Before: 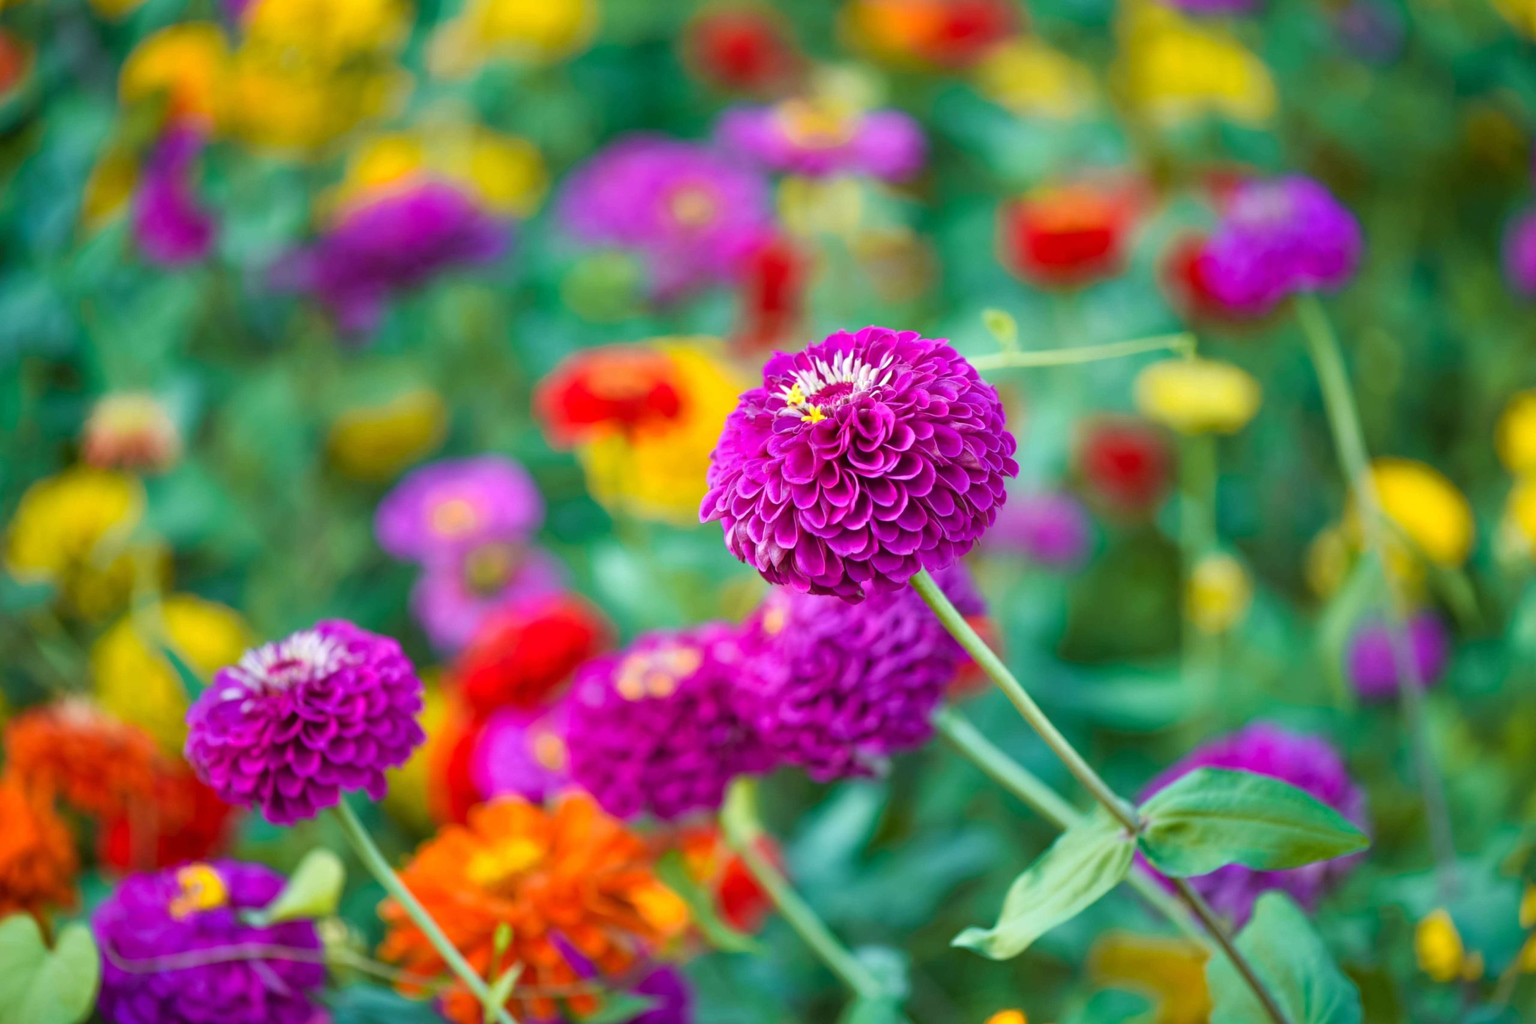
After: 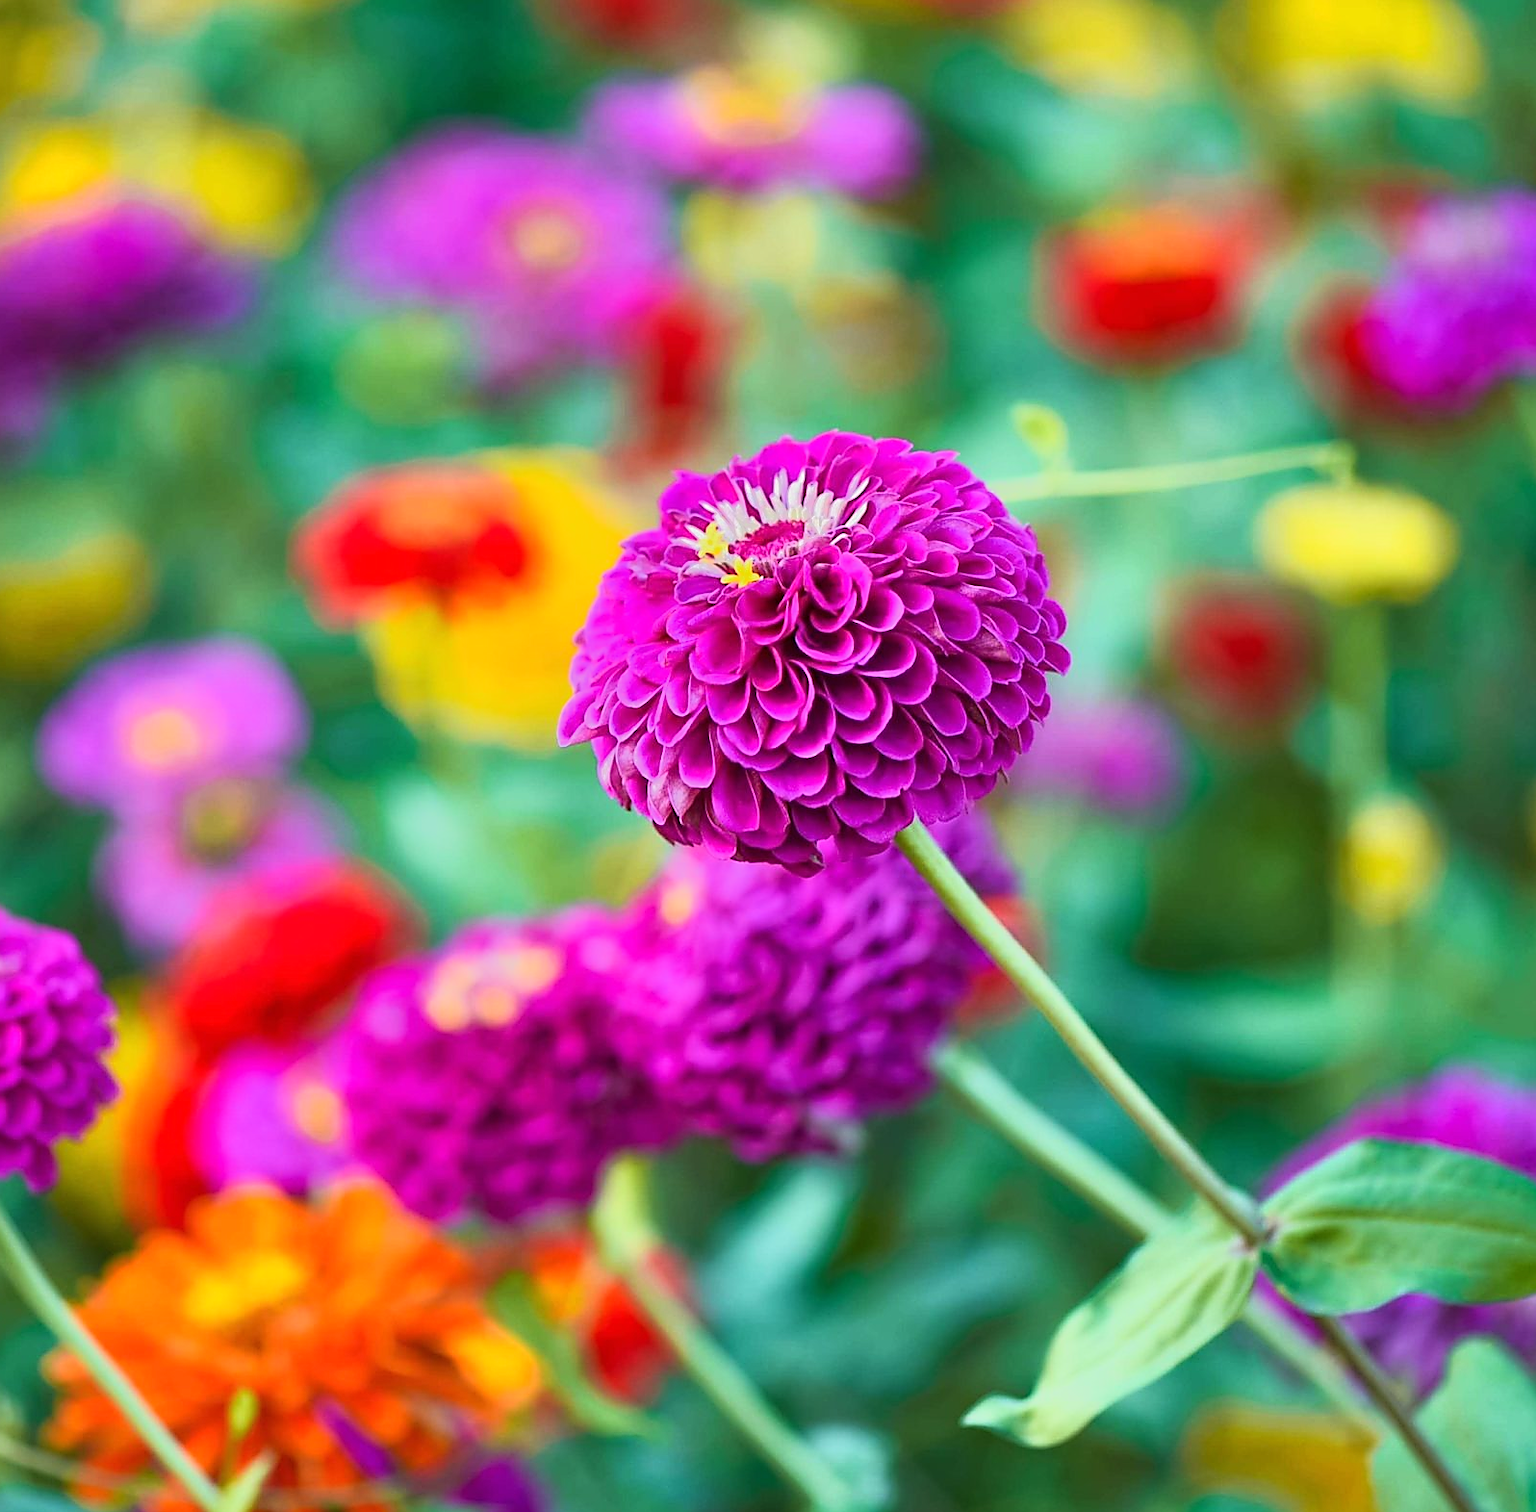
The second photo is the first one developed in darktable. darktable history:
crop and rotate: left 22.918%, top 5.629%, right 14.711%, bottom 2.247%
exposure: black level correction 0, exposure 0.2 EV, compensate exposure bias true, compensate highlight preservation false
tone equalizer: -7 EV -0.63 EV, -6 EV 1 EV, -5 EV -0.45 EV, -4 EV 0.43 EV, -3 EV 0.41 EV, -2 EV 0.15 EV, -1 EV -0.15 EV, +0 EV -0.39 EV, smoothing diameter 25%, edges refinement/feathering 10, preserve details guided filter
sharpen: radius 1.4, amount 1.25, threshold 0.7
